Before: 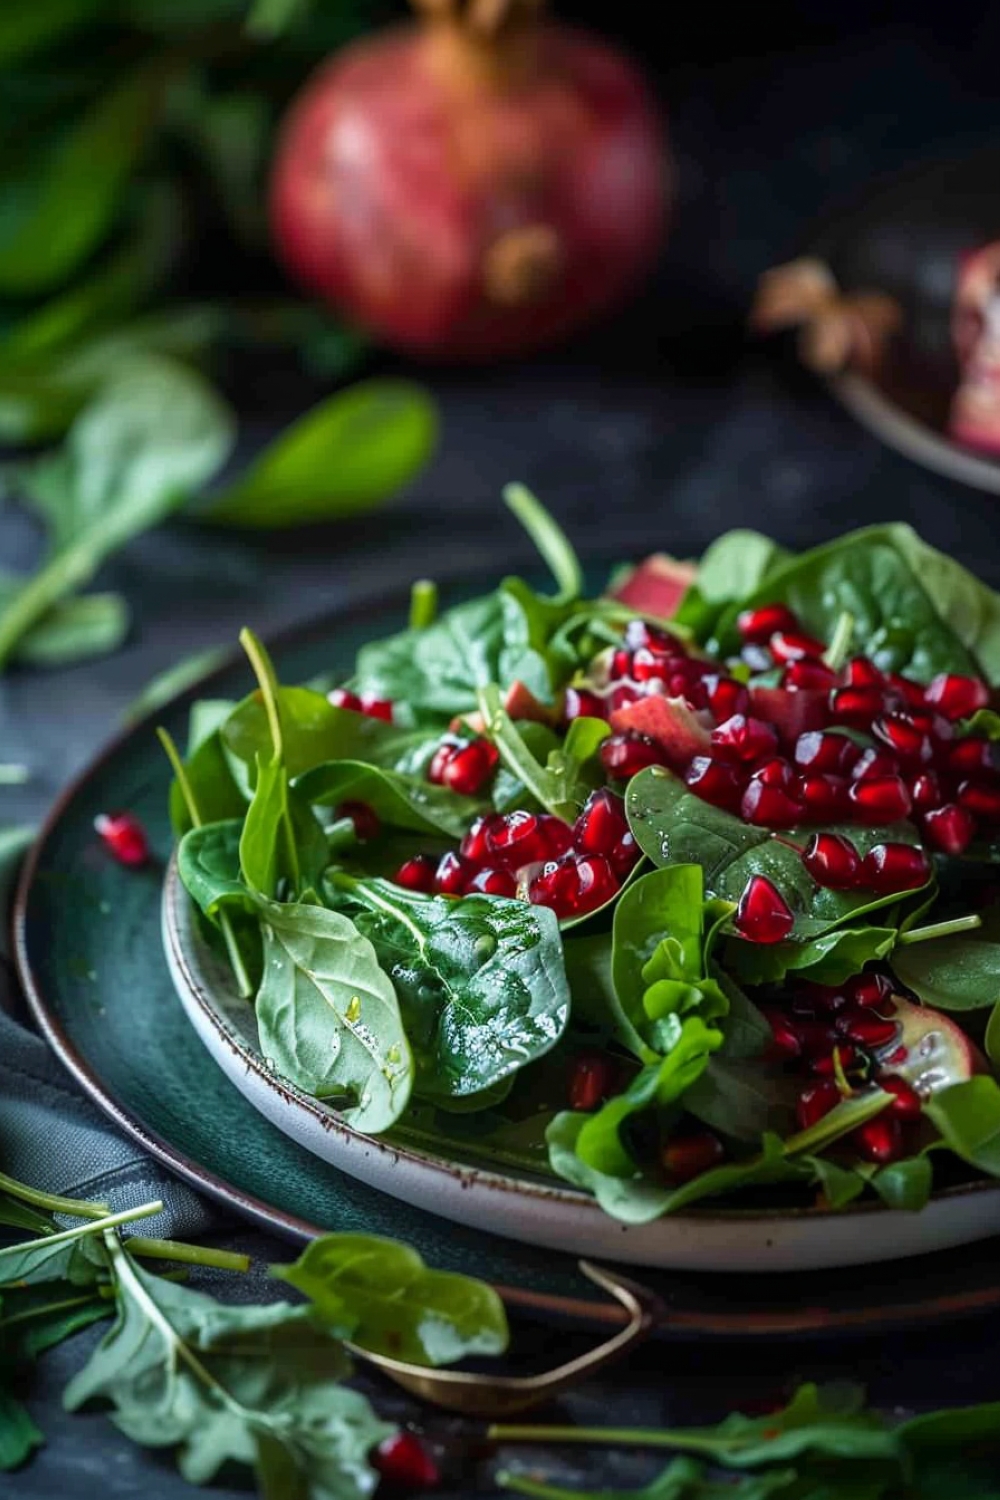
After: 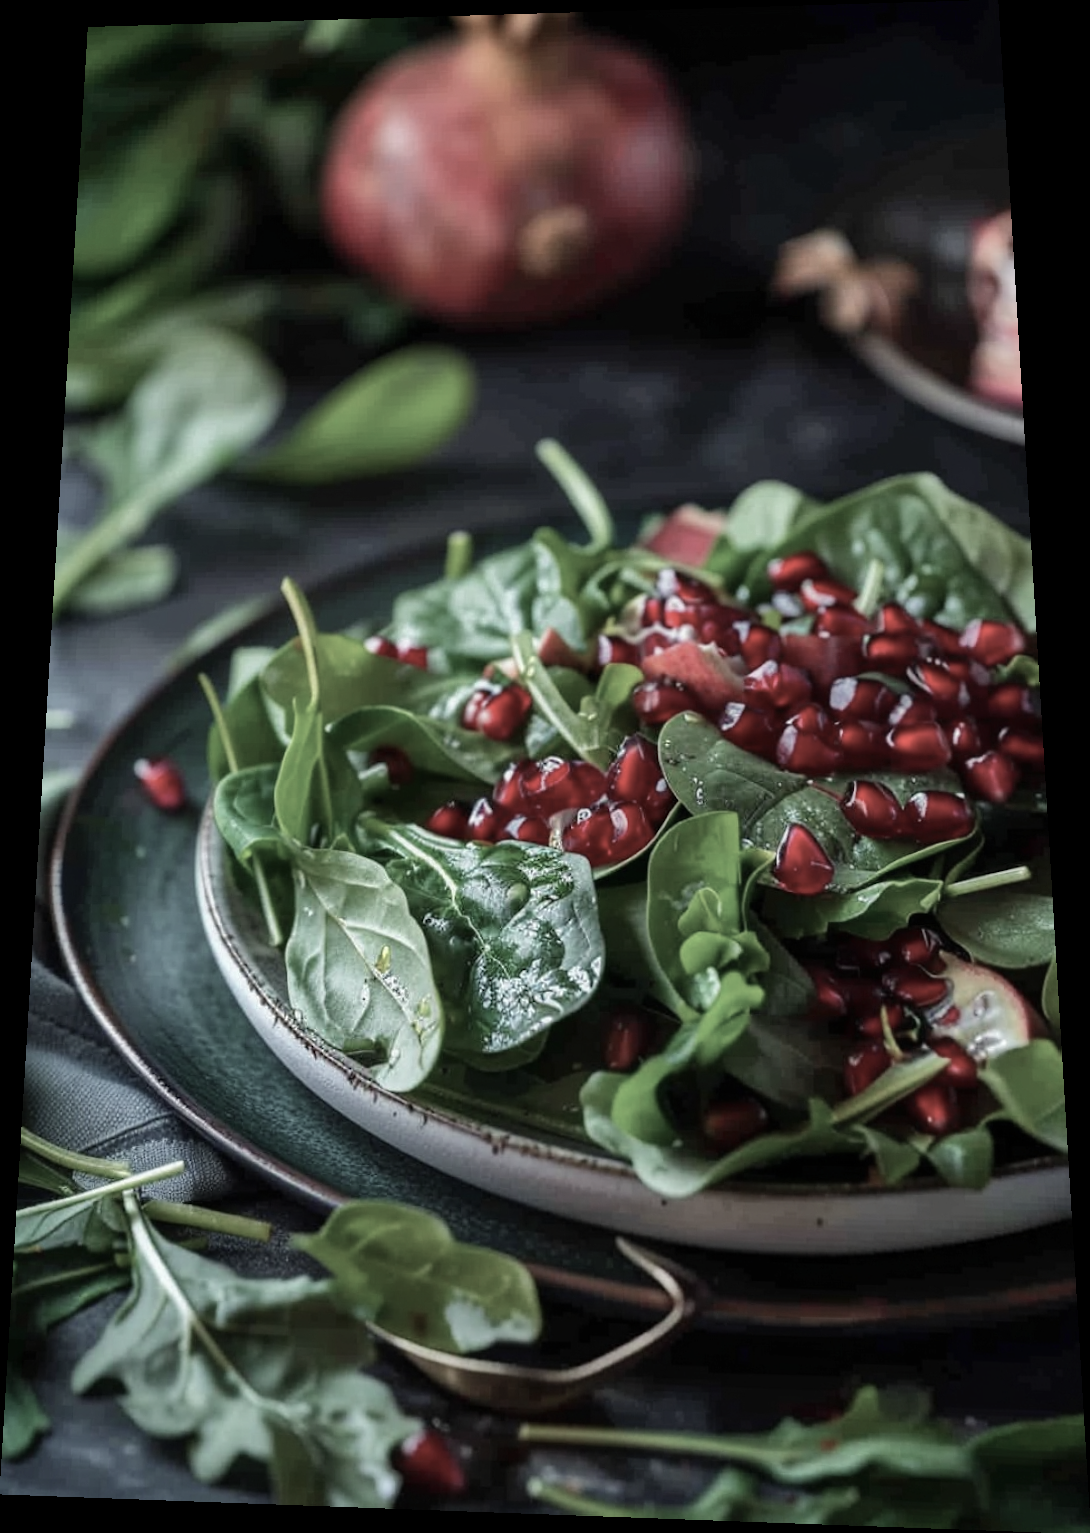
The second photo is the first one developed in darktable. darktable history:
shadows and highlights: shadows 37.27, highlights -28.18, soften with gaussian
color balance rgb: linear chroma grading › global chroma -16.06%, perceptual saturation grading › global saturation -32.85%, global vibrance -23.56%
rotate and perspective: rotation 0.128°, lens shift (vertical) -0.181, lens shift (horizontal) -0.044, shear 0.001, automatic cropping off
base curve: curves: ch0 [(0, 0) (0.74, 0.67) (1, 1)]
